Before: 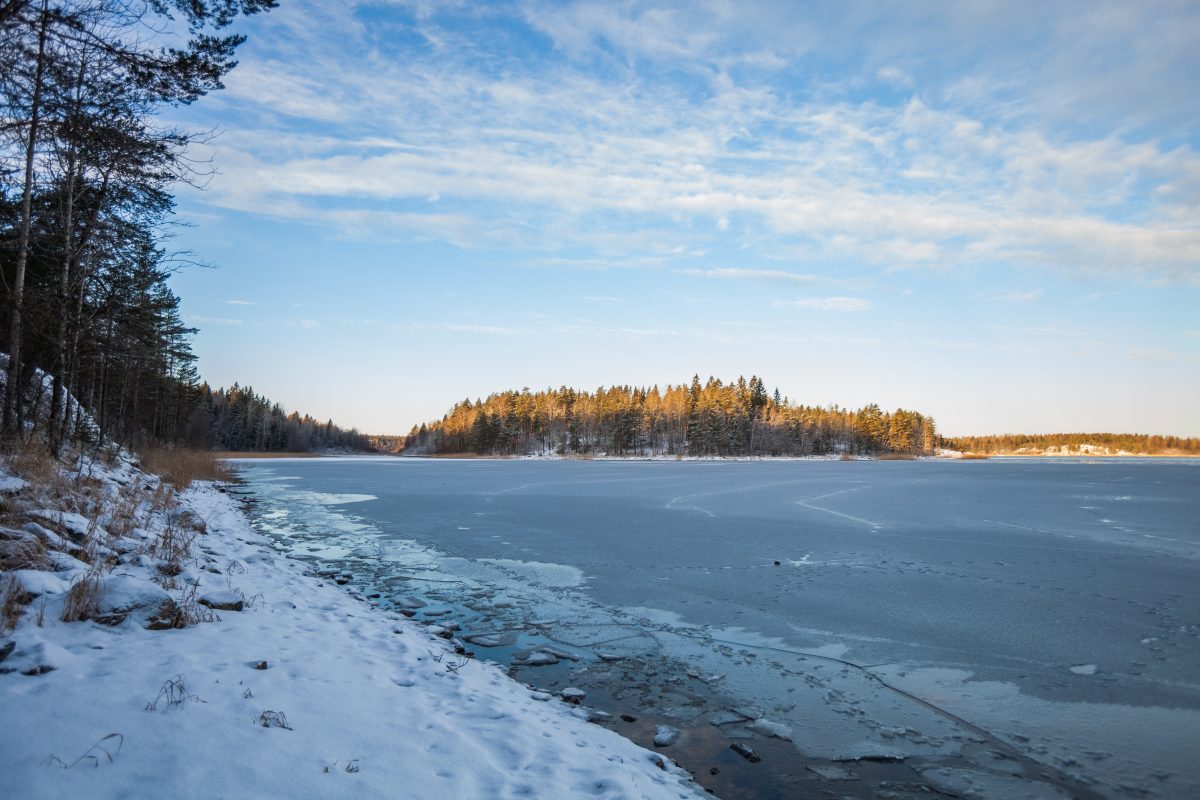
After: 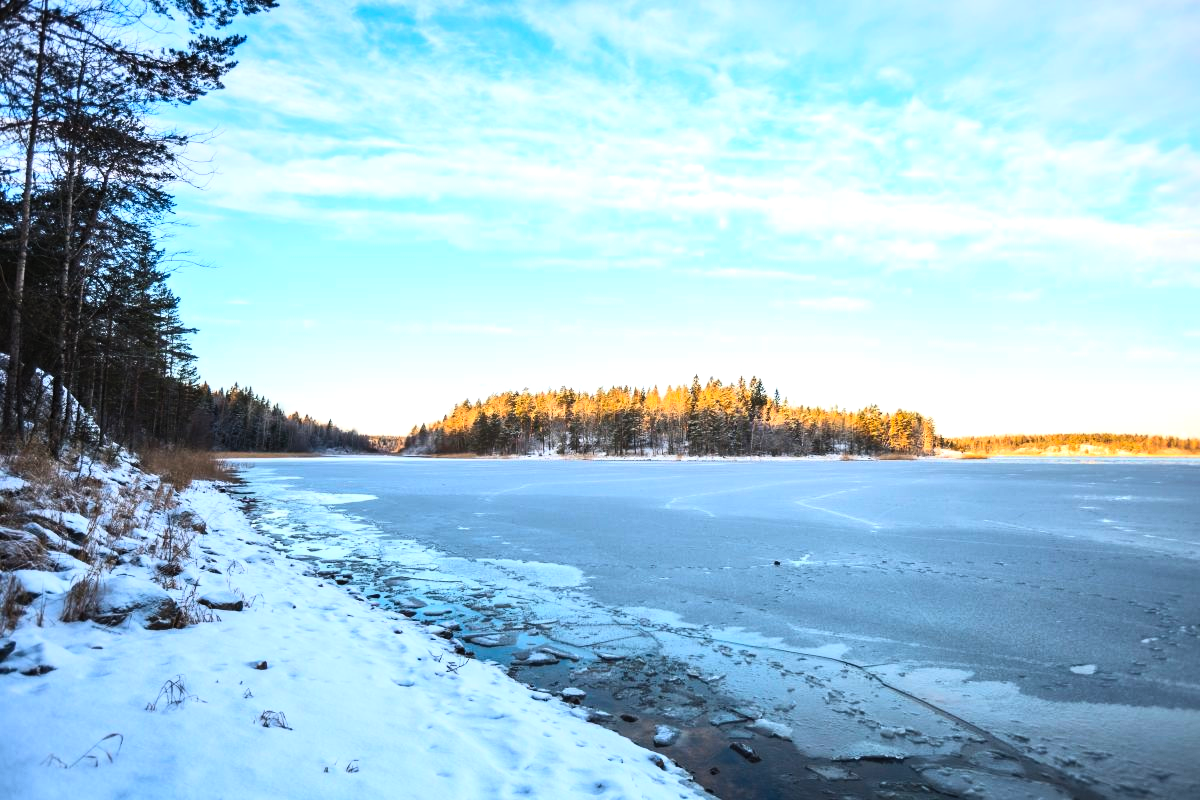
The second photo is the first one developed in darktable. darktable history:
contrast brightness saturation: contrast 0.24, brightness 0.26, saturation 0.39
exposure: compensate highlight preservation false
tone equalizer: -8 EV -0.75 EV, -7 EV -0.7 EV, -6 EV -0.6 EV, -5 EV -0.4 EV, -3 EV 0.4 EV, -2 EV 0.6 EV, -1 EV 0.7 EV, +0 EV 0.75 EV, edges refinement/feathering 500, mask exposure compensation -1.57 EV, preserve details no
